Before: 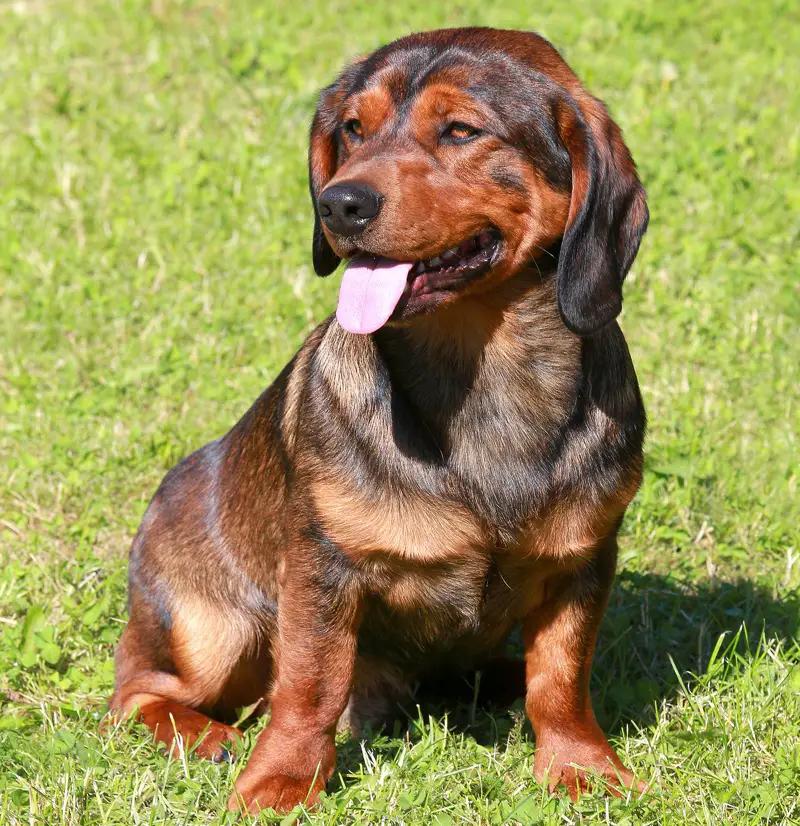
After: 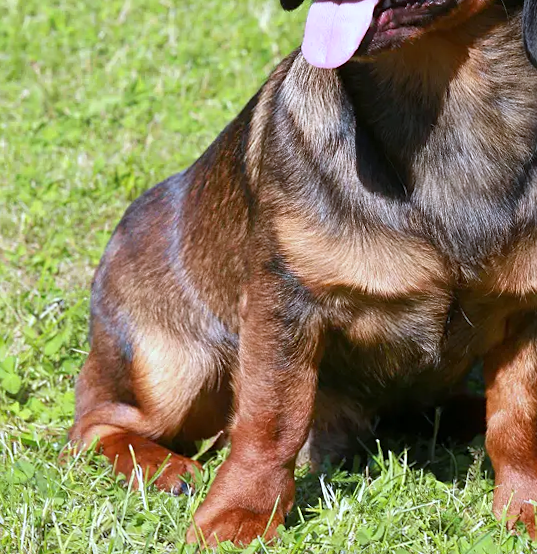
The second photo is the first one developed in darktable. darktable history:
sharpen: amount 0.2
crop and rotate: angle -0.82°, left 3.85%, top 31.828%, right 27.992%
white balance: red 0.931, blue 1.11
